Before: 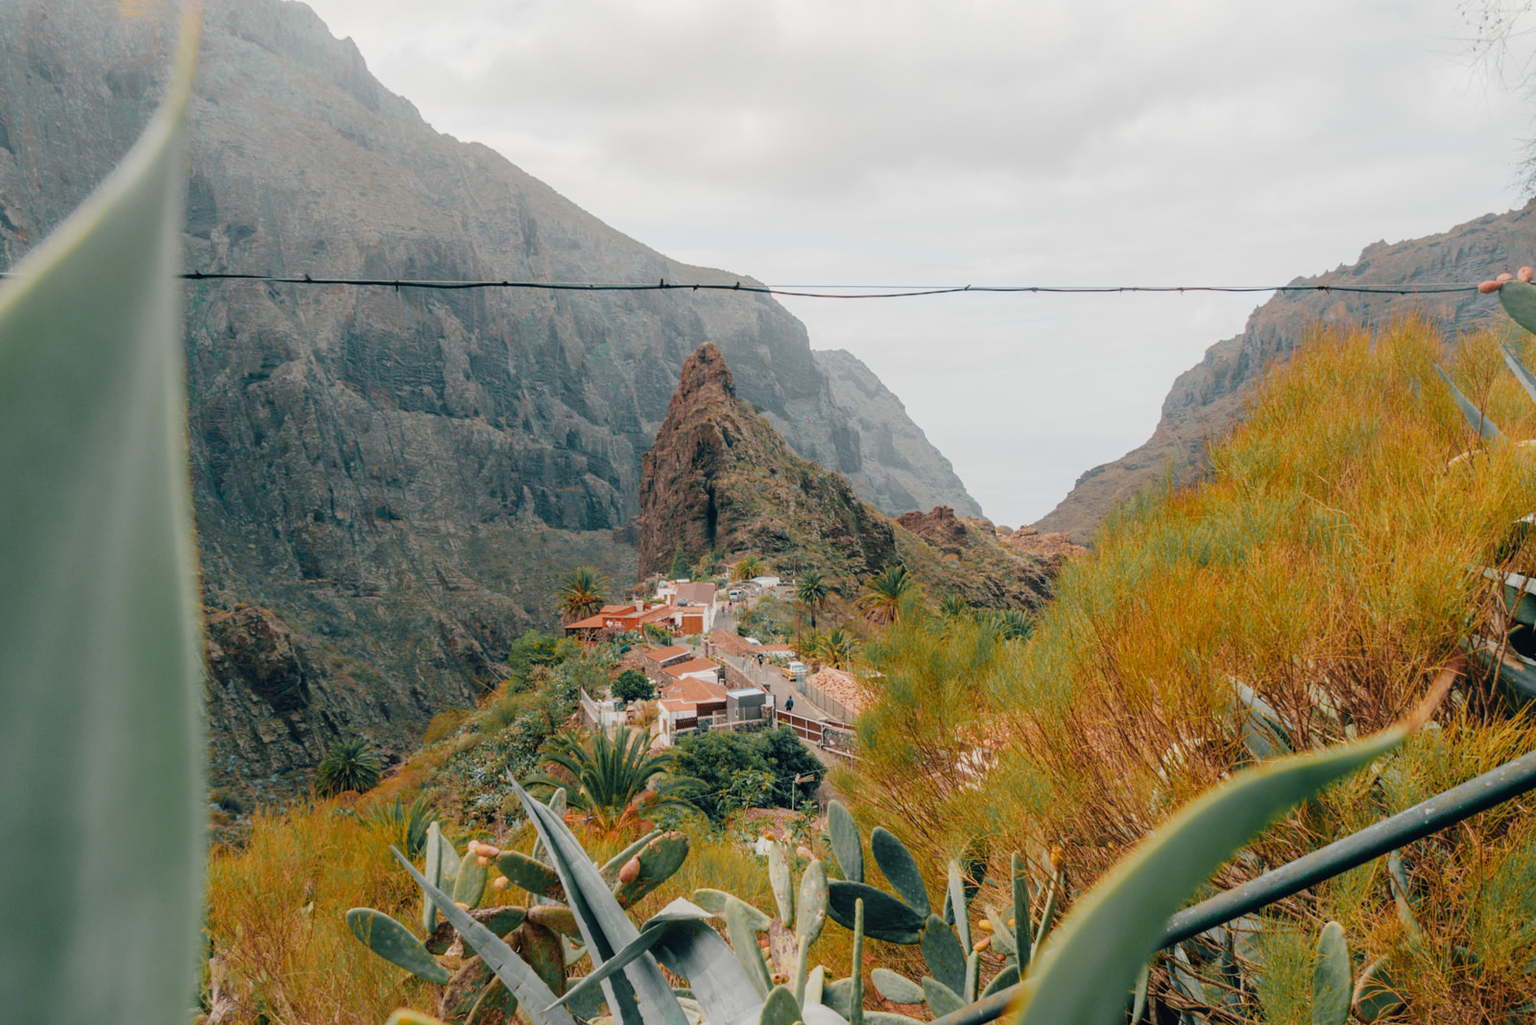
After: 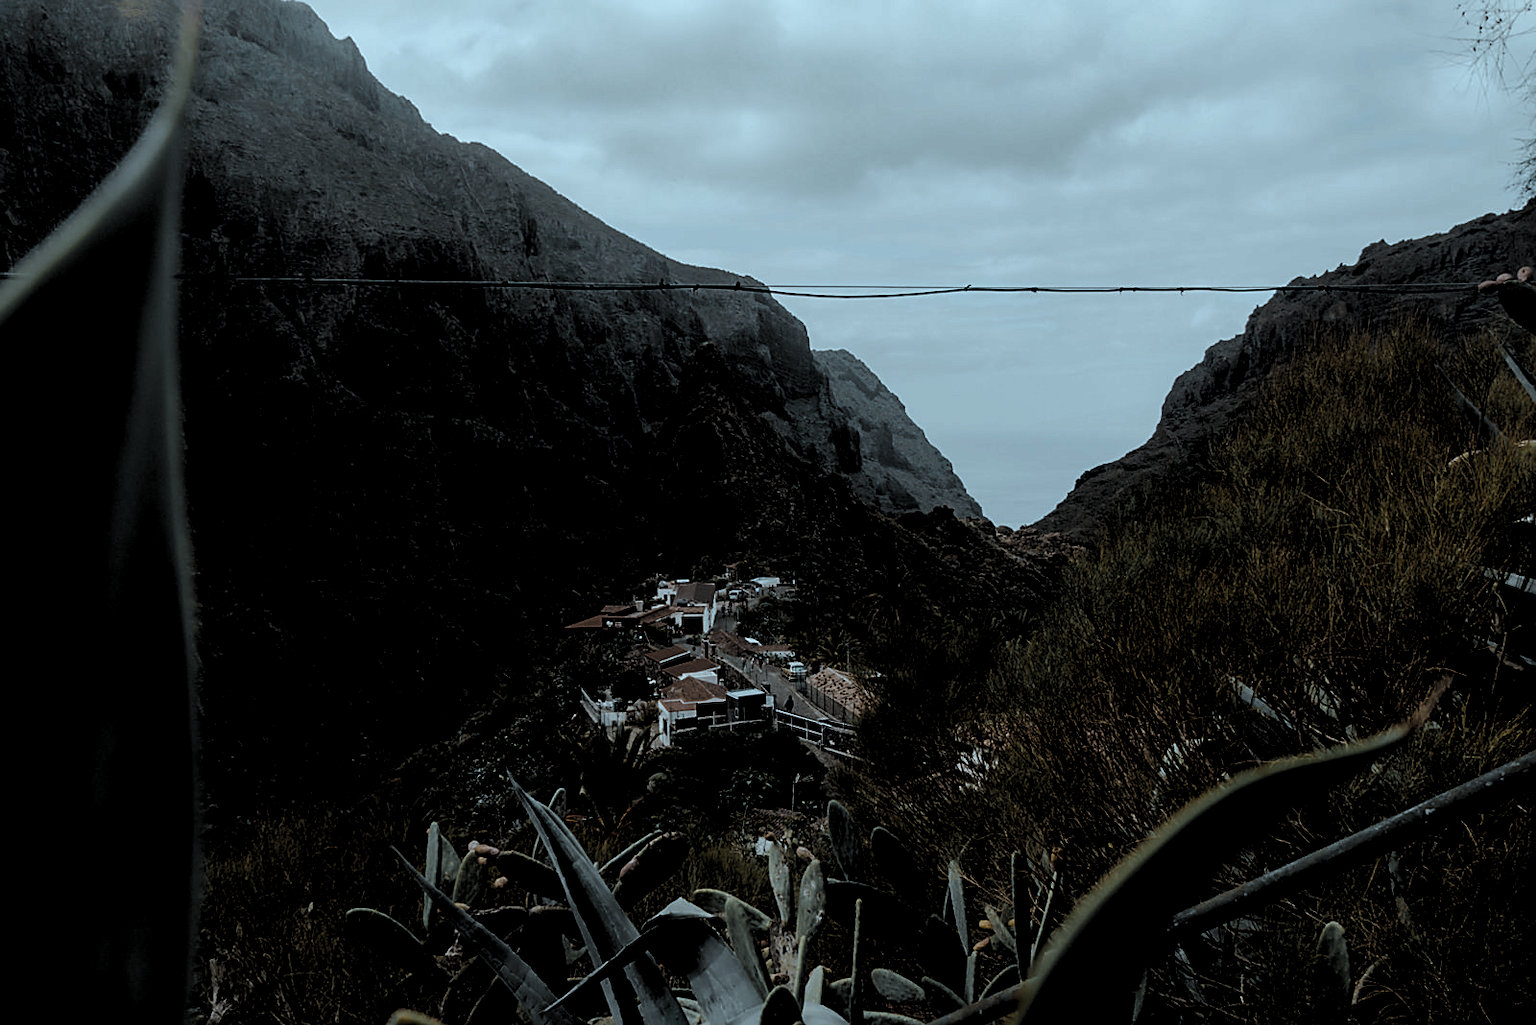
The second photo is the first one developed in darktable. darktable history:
sharpen: amount 0.496
levels: levels [0.514, 0.759, 1]
color correction: highlights a* -11.79, highlights b* -15.38
